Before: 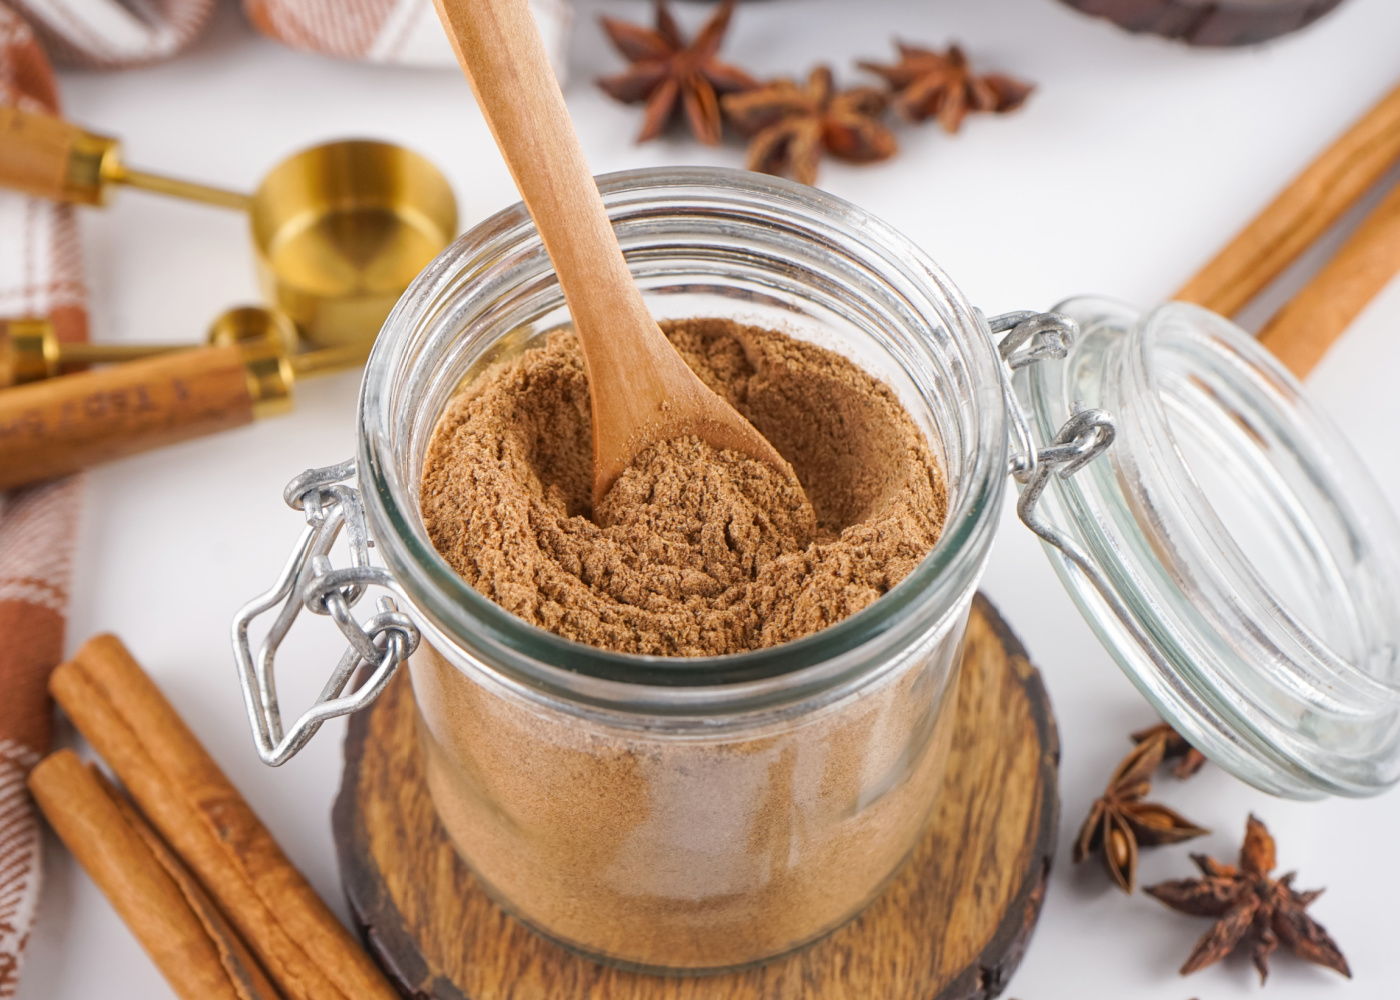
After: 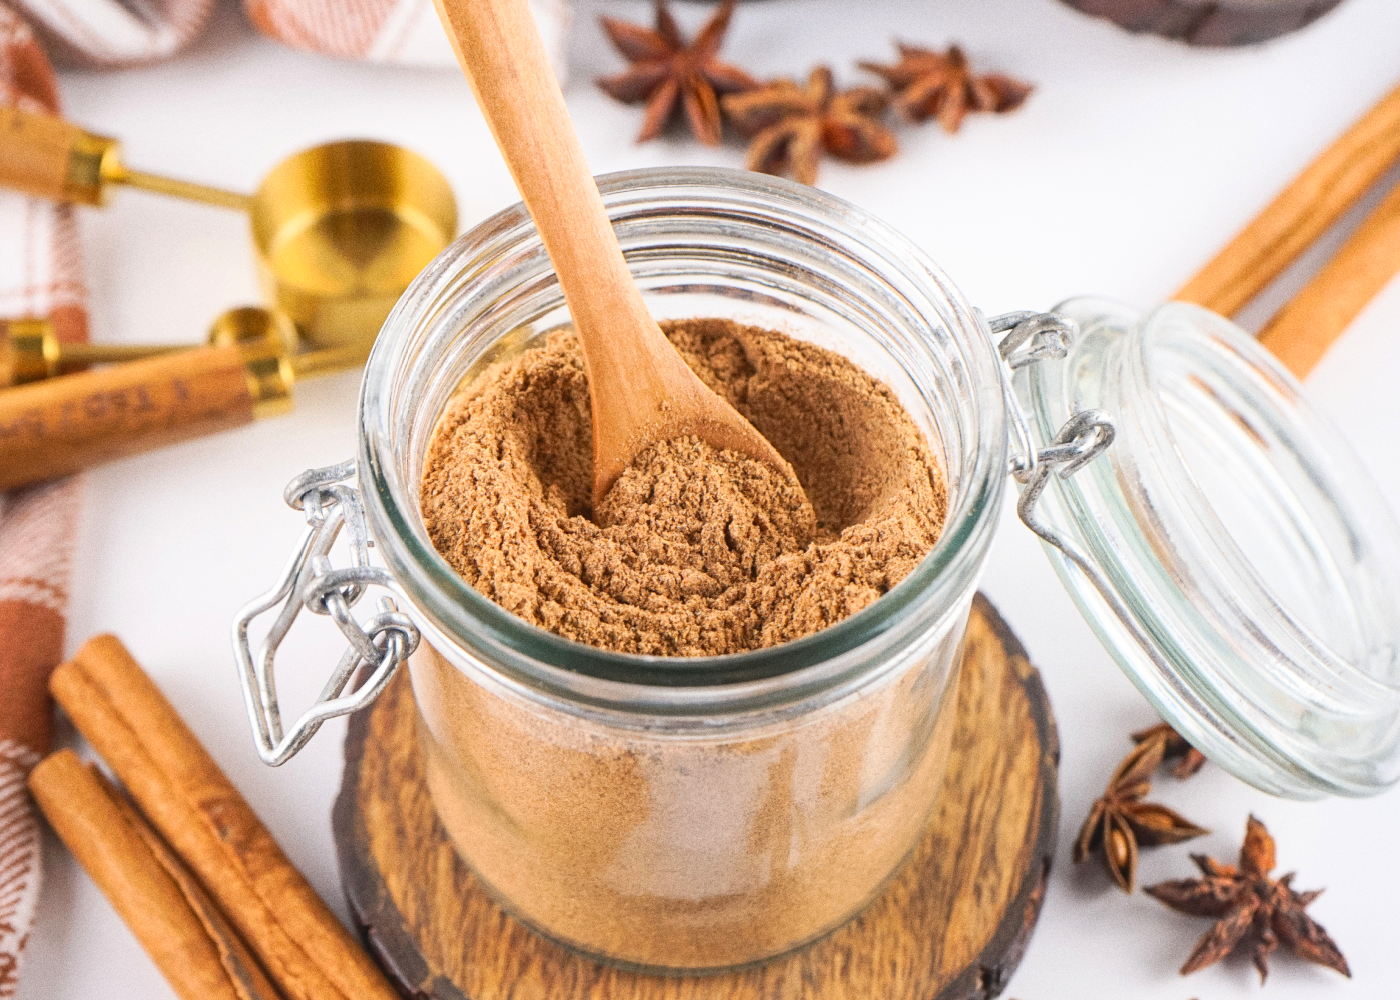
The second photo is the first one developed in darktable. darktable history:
contrast brightness saturation: contrast 0.2, brightness 0.15, saturation 0.14
exposure: compensate highlight preservation false
grain: on, module defaults
